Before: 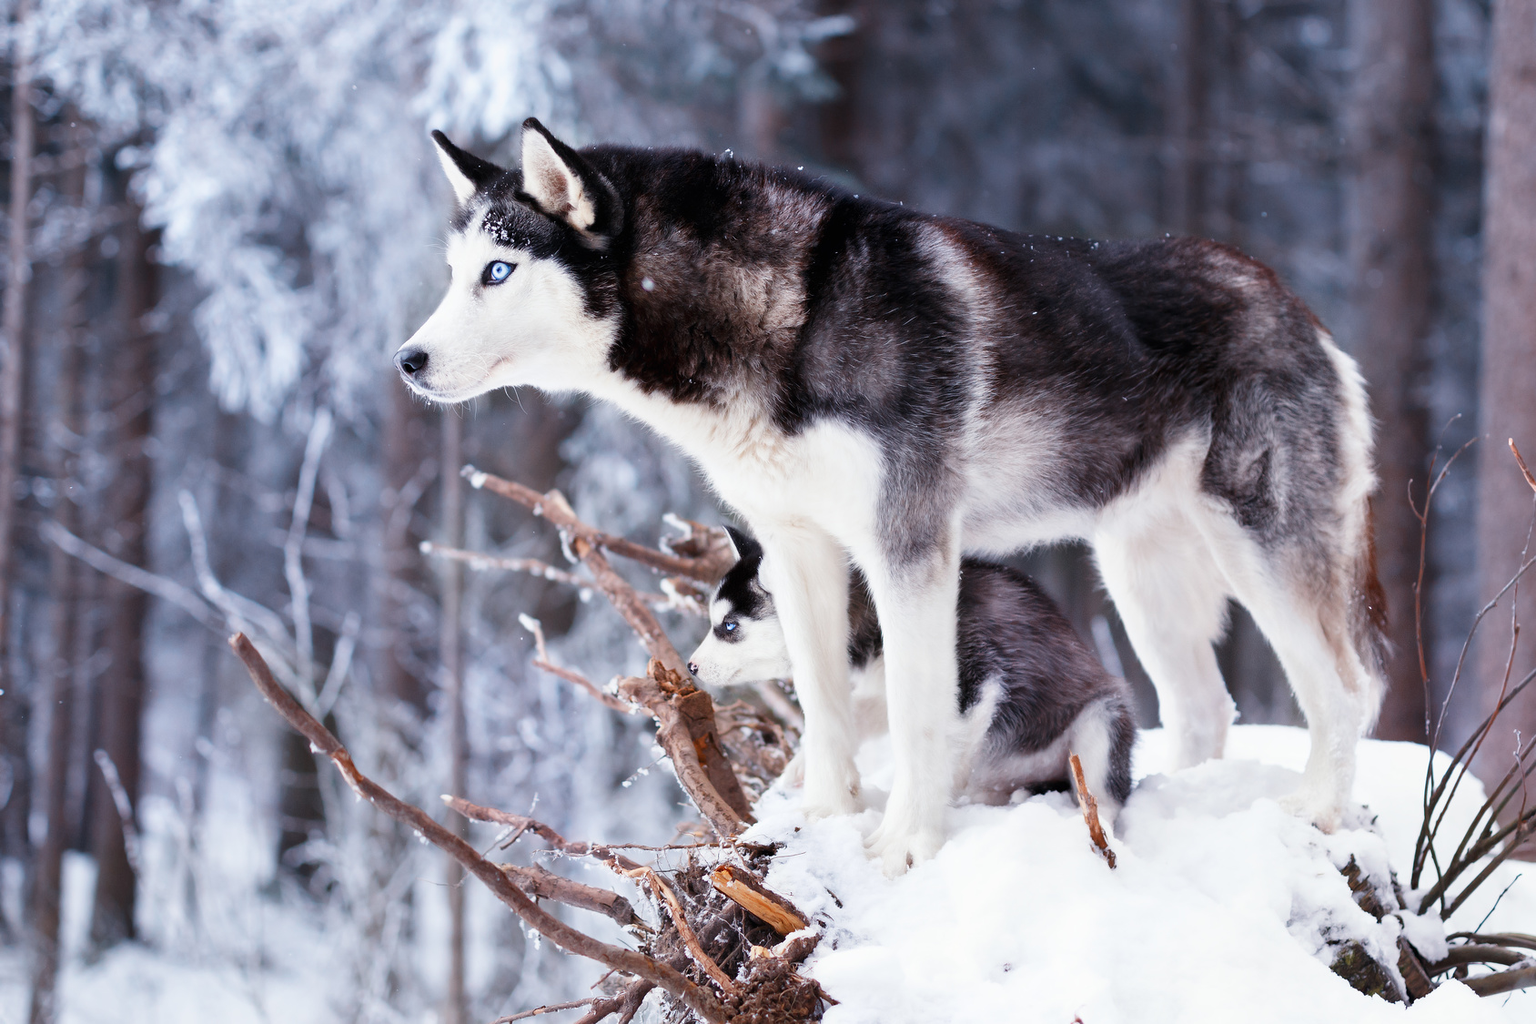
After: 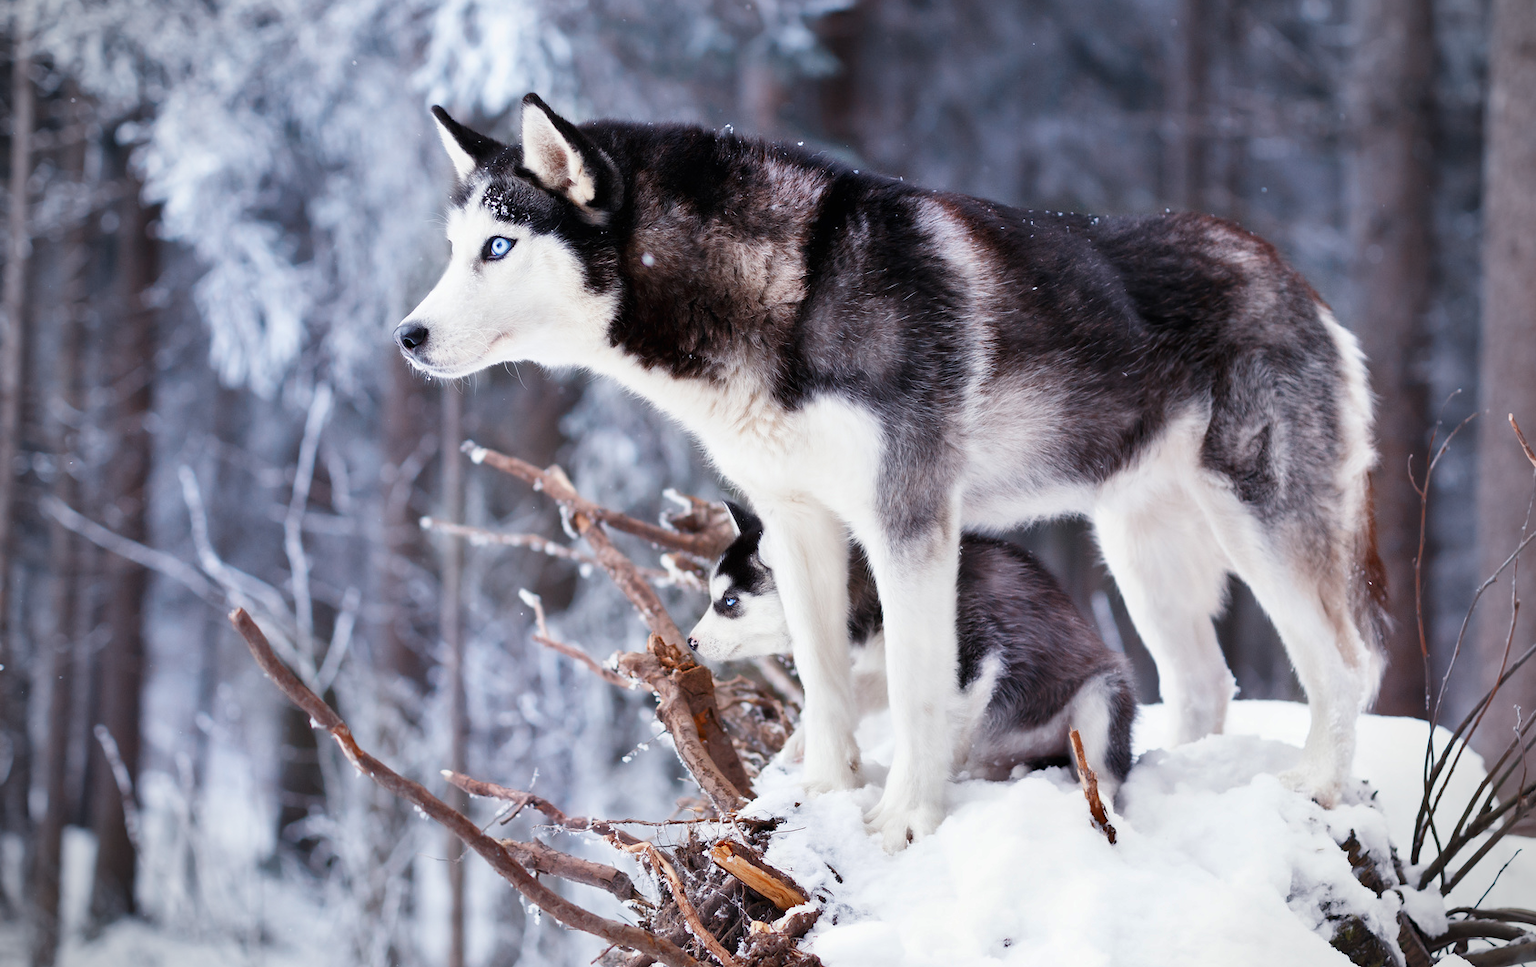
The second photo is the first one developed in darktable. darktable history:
shadows and highlights: soften with gaussian
crop and rotate: top 2.479%, bottom 3.018%
vignetting: on, module defaults
